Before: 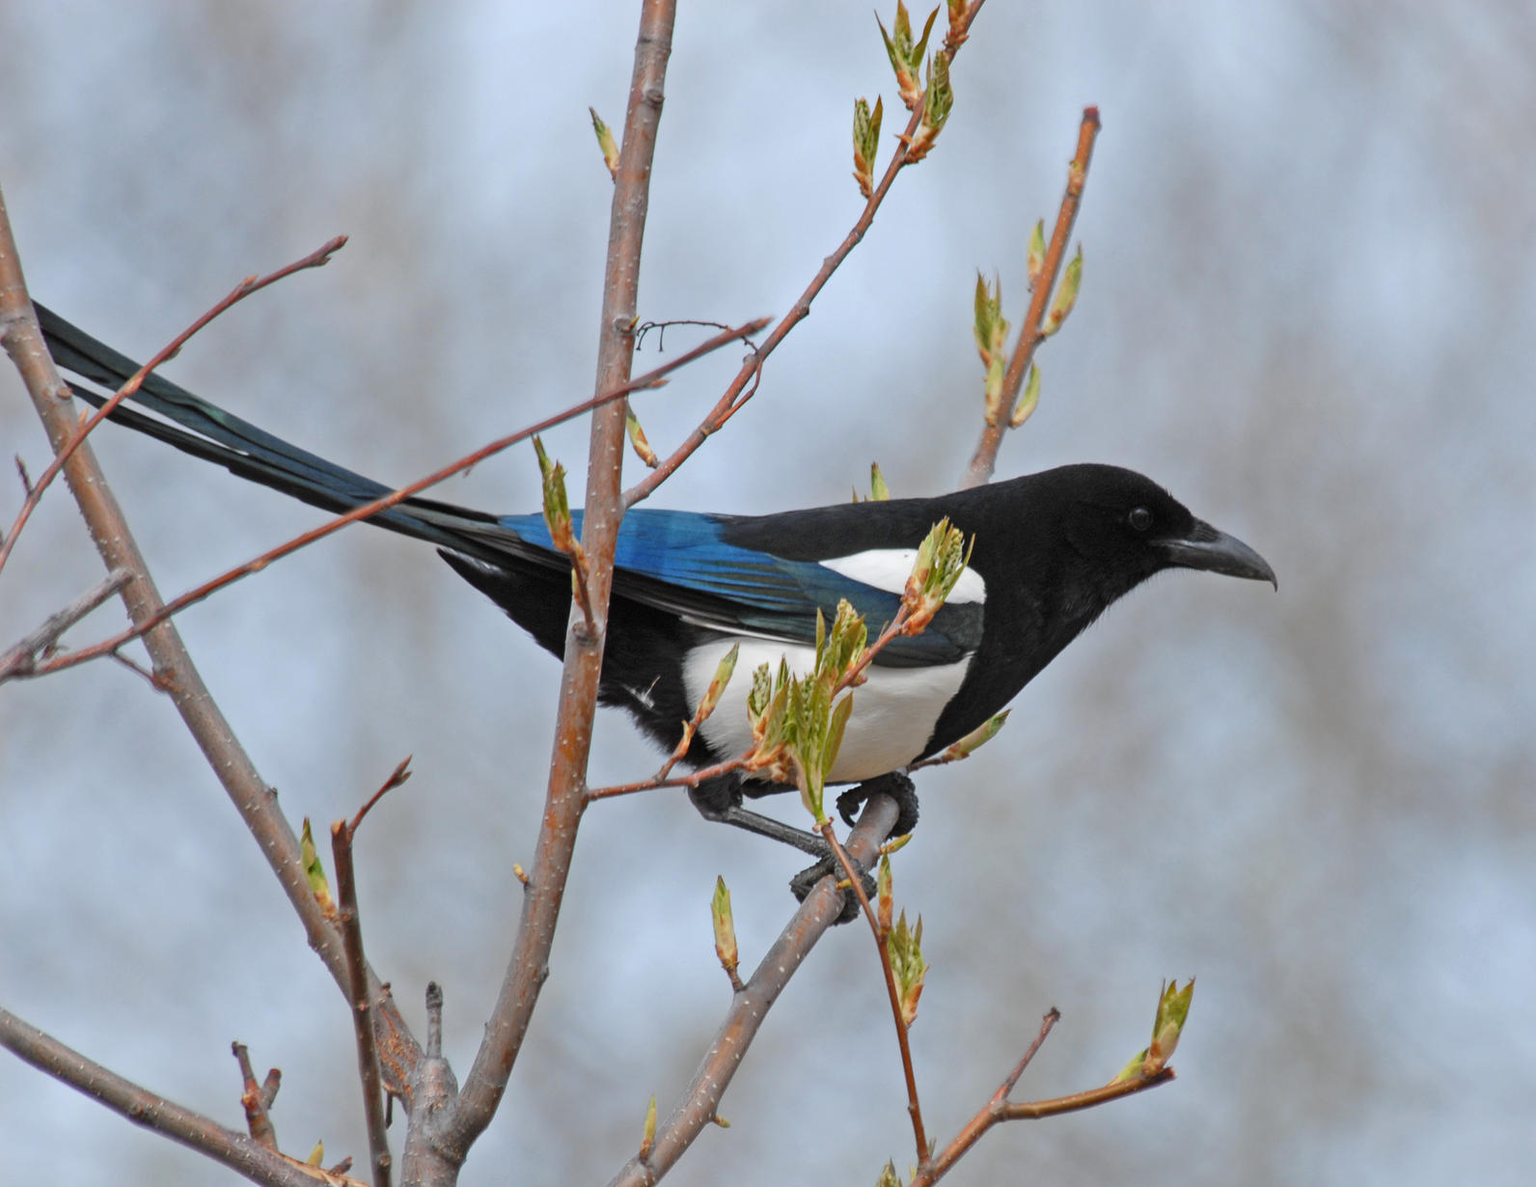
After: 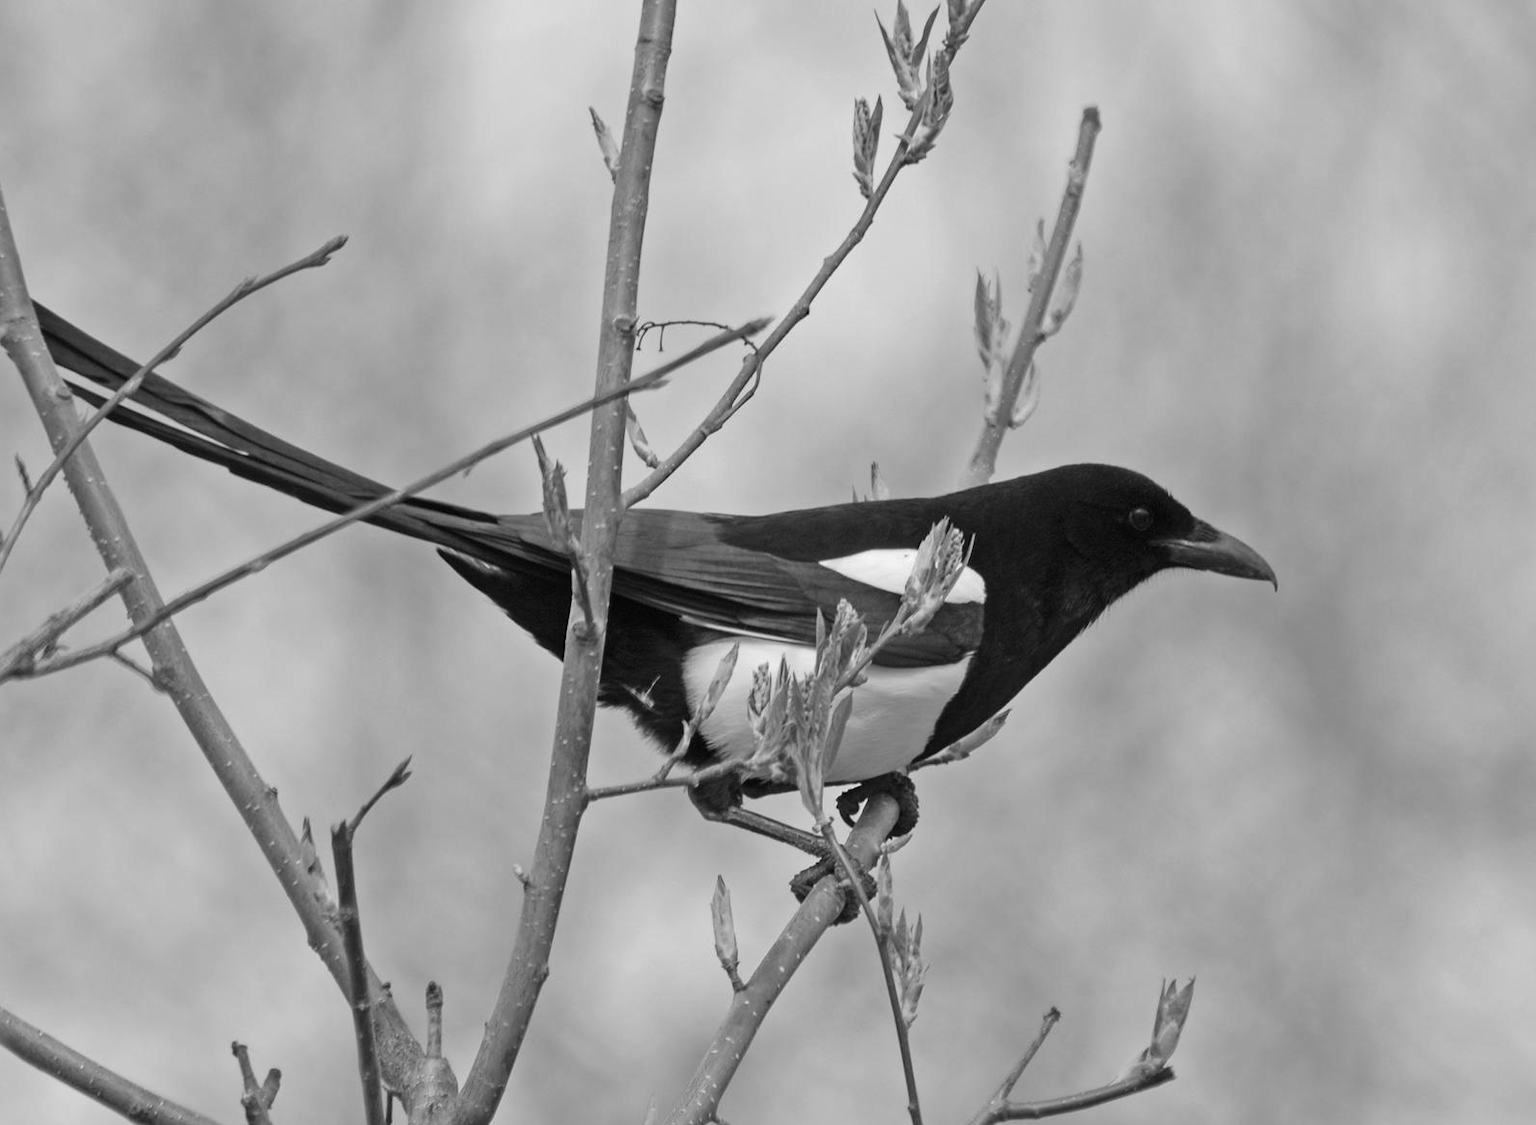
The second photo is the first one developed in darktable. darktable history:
monochrome: on, module defaults
crop and rotate: top 0%, bottom 5.097%
